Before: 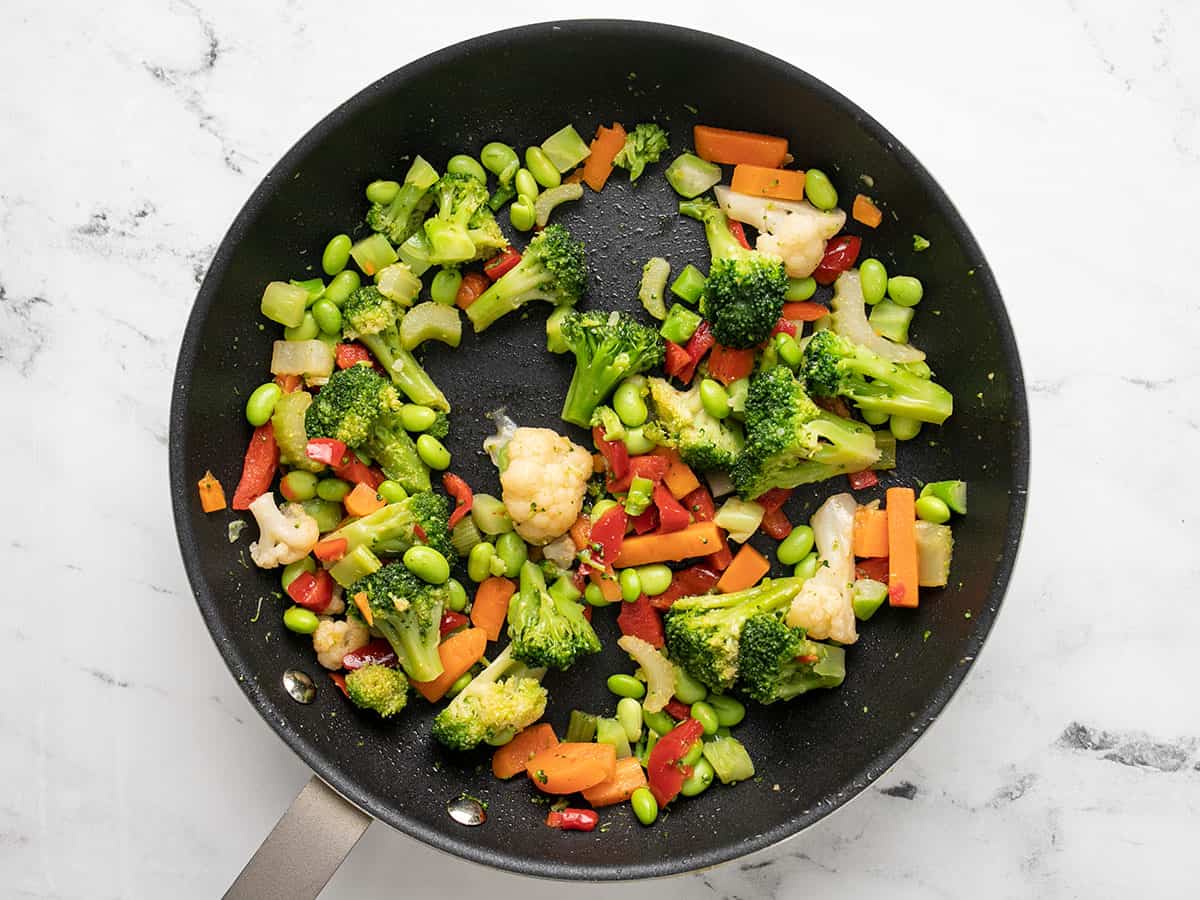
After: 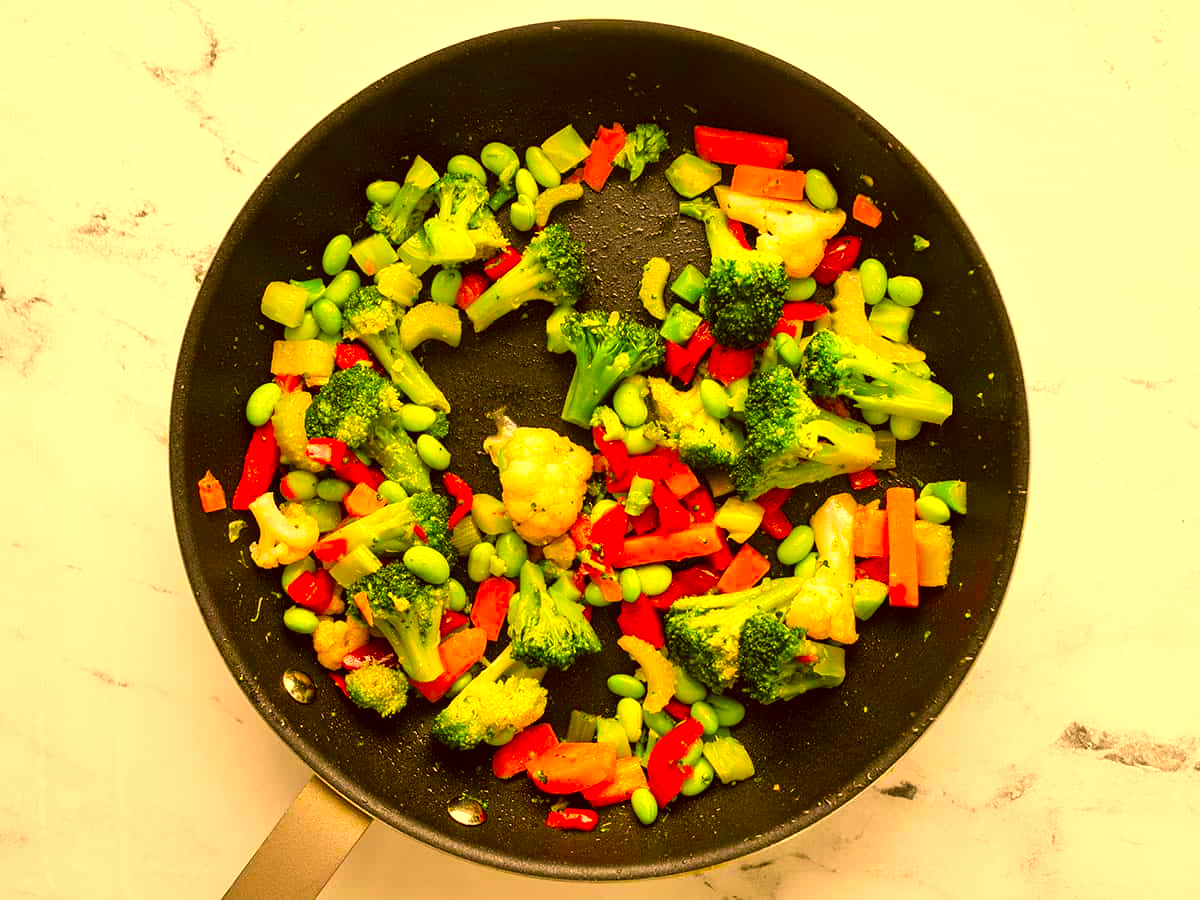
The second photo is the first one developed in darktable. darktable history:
tone equalizer: -8 EV -0.434 EV, -7 EV -0.375 EV, -6 EV -0.303 EV, -5 EV -0.262 EV, -3 EV 0.239 EV, -2 EV 0.326 EV, -1 EV 0.41 EV, +0 EV 0.416 EV, mask exposure compensation -0.491 EV
color correction: highlights a* 10.88, highlights b* 30.13, shadows a* 2.64, shadows b* 17.47, saturation 1.74
